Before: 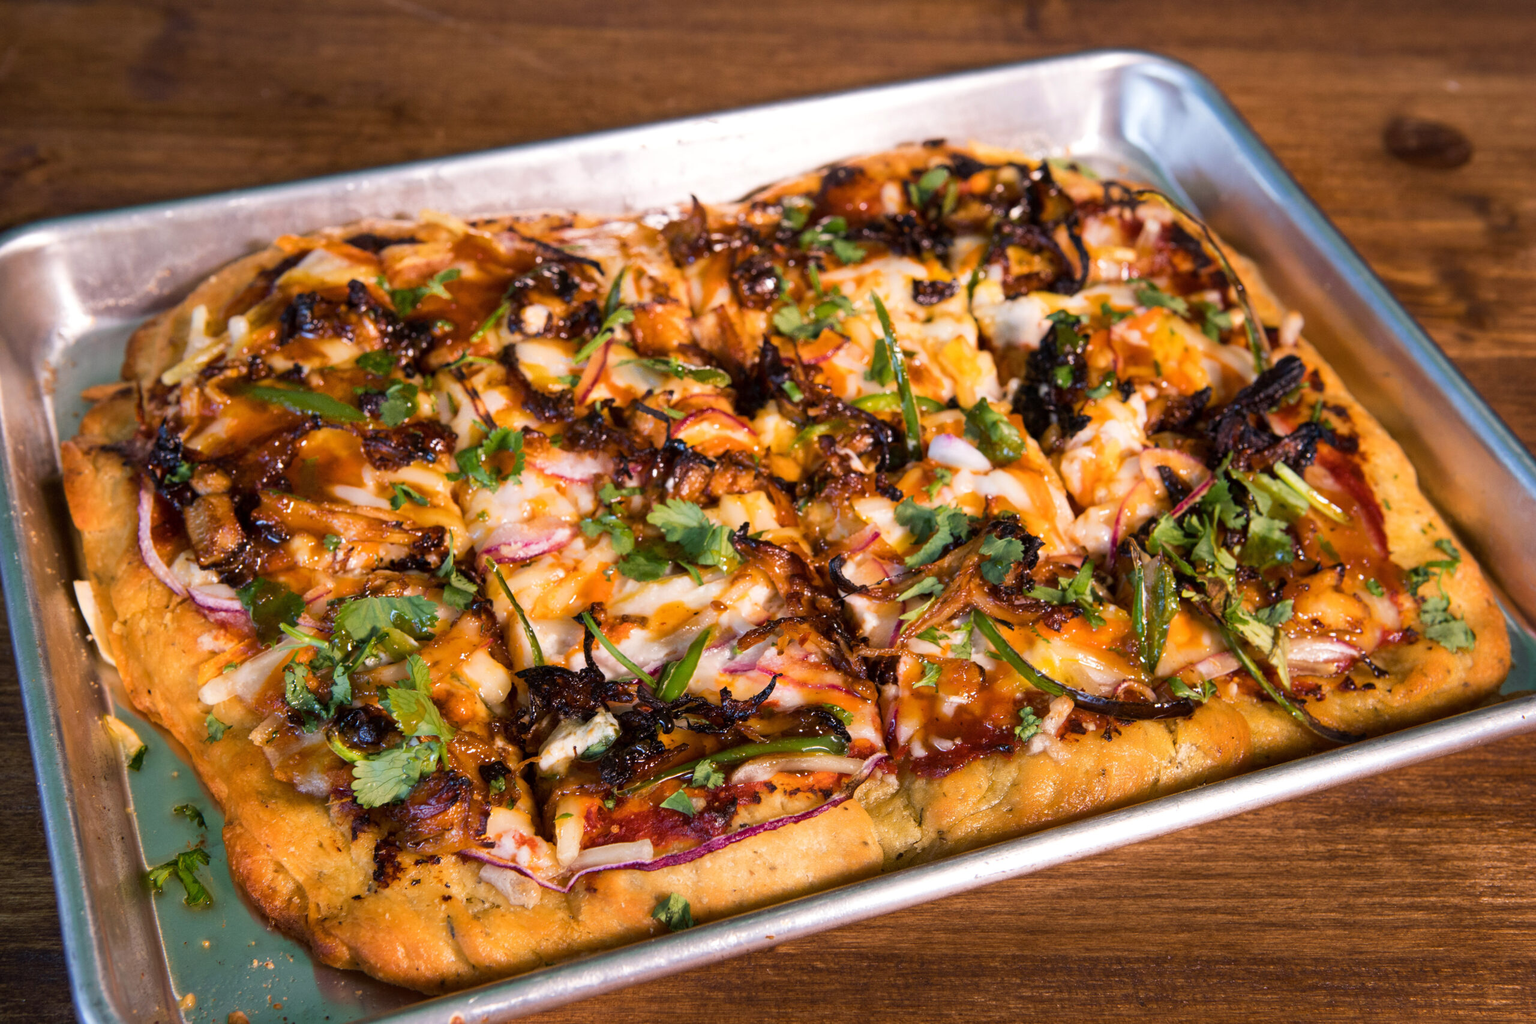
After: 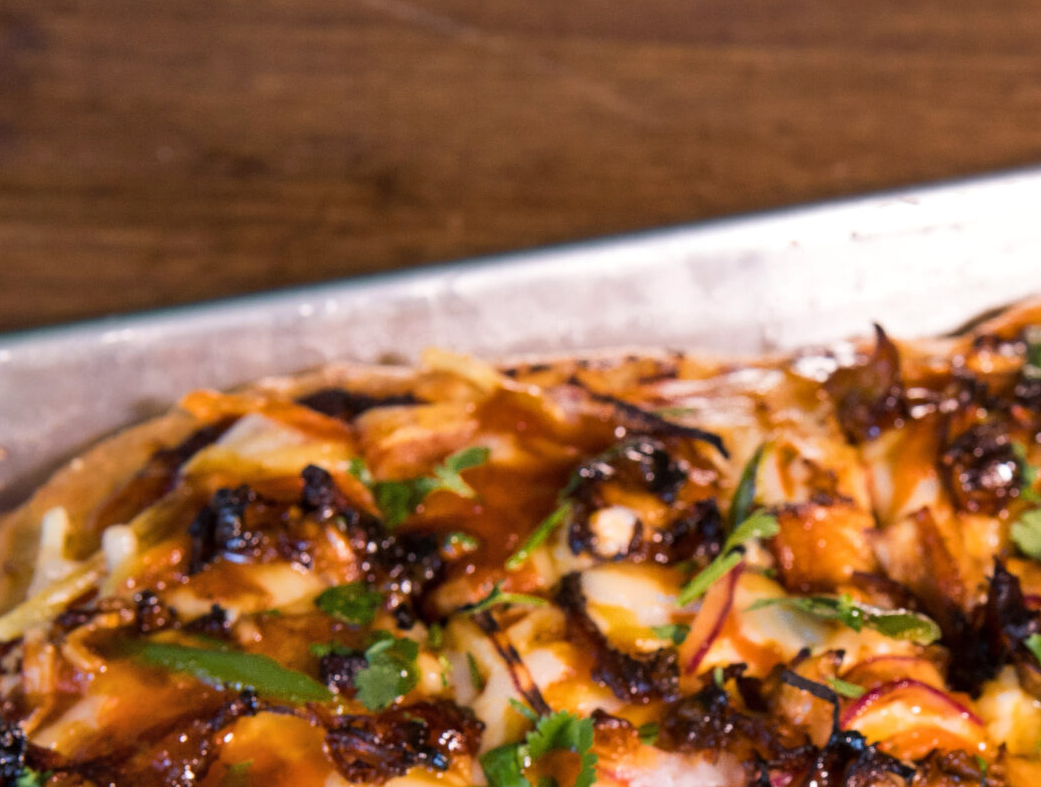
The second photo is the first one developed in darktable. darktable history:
crop and rotate: left 10.86%, top 0.095%, right 48.456%, bottom 53.769%
shadows and highlights: soften with gaussian
